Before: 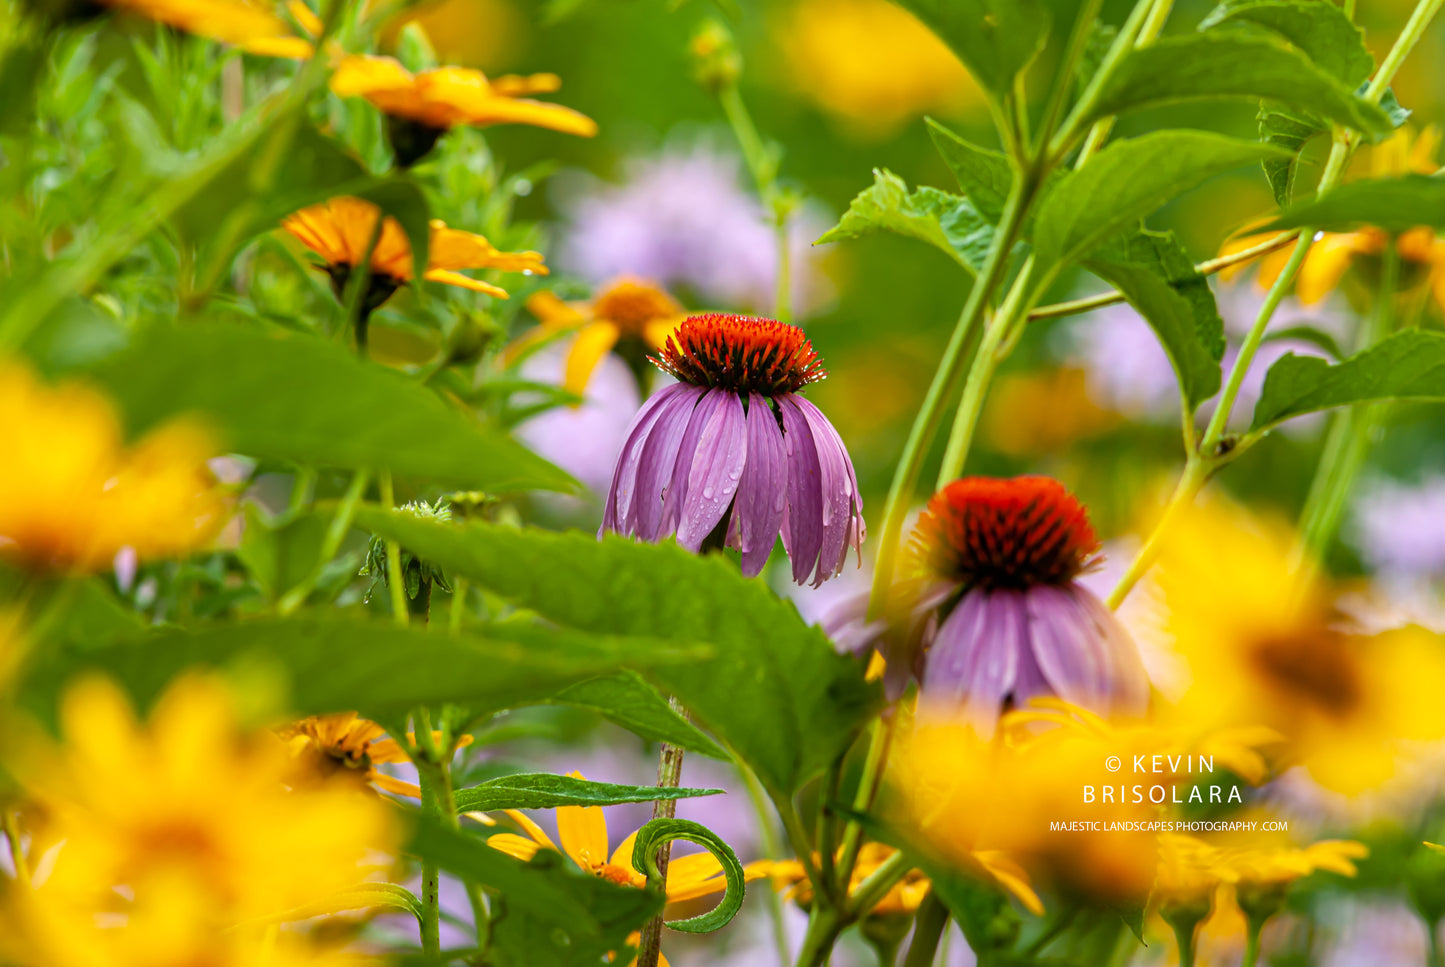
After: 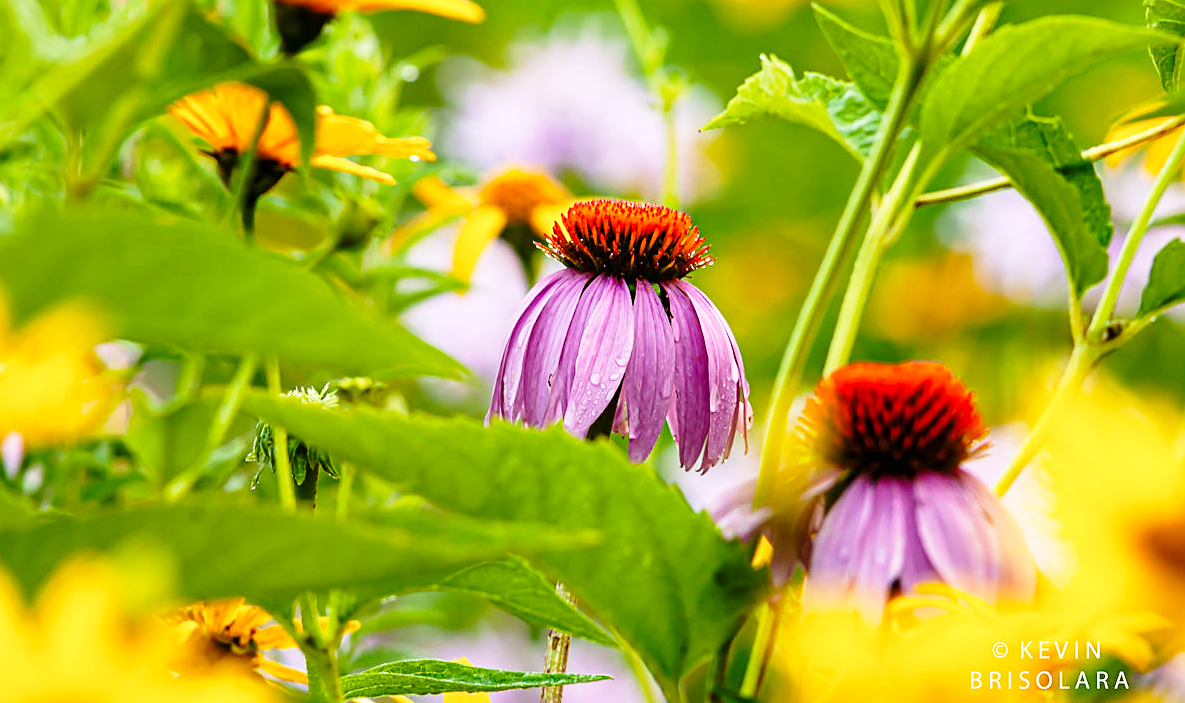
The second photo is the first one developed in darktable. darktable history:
sharpen: on, module defaults
base curve: curves: ch0 [(0, 0) (0.028, 0.03) (0.121, 0.232) (0.46, 0.748) (0.859, 0.968) (1, 1)], preserve colors none
crop: left 7.856%, top 11.836%, right 10.12%, bottom 15.387%
